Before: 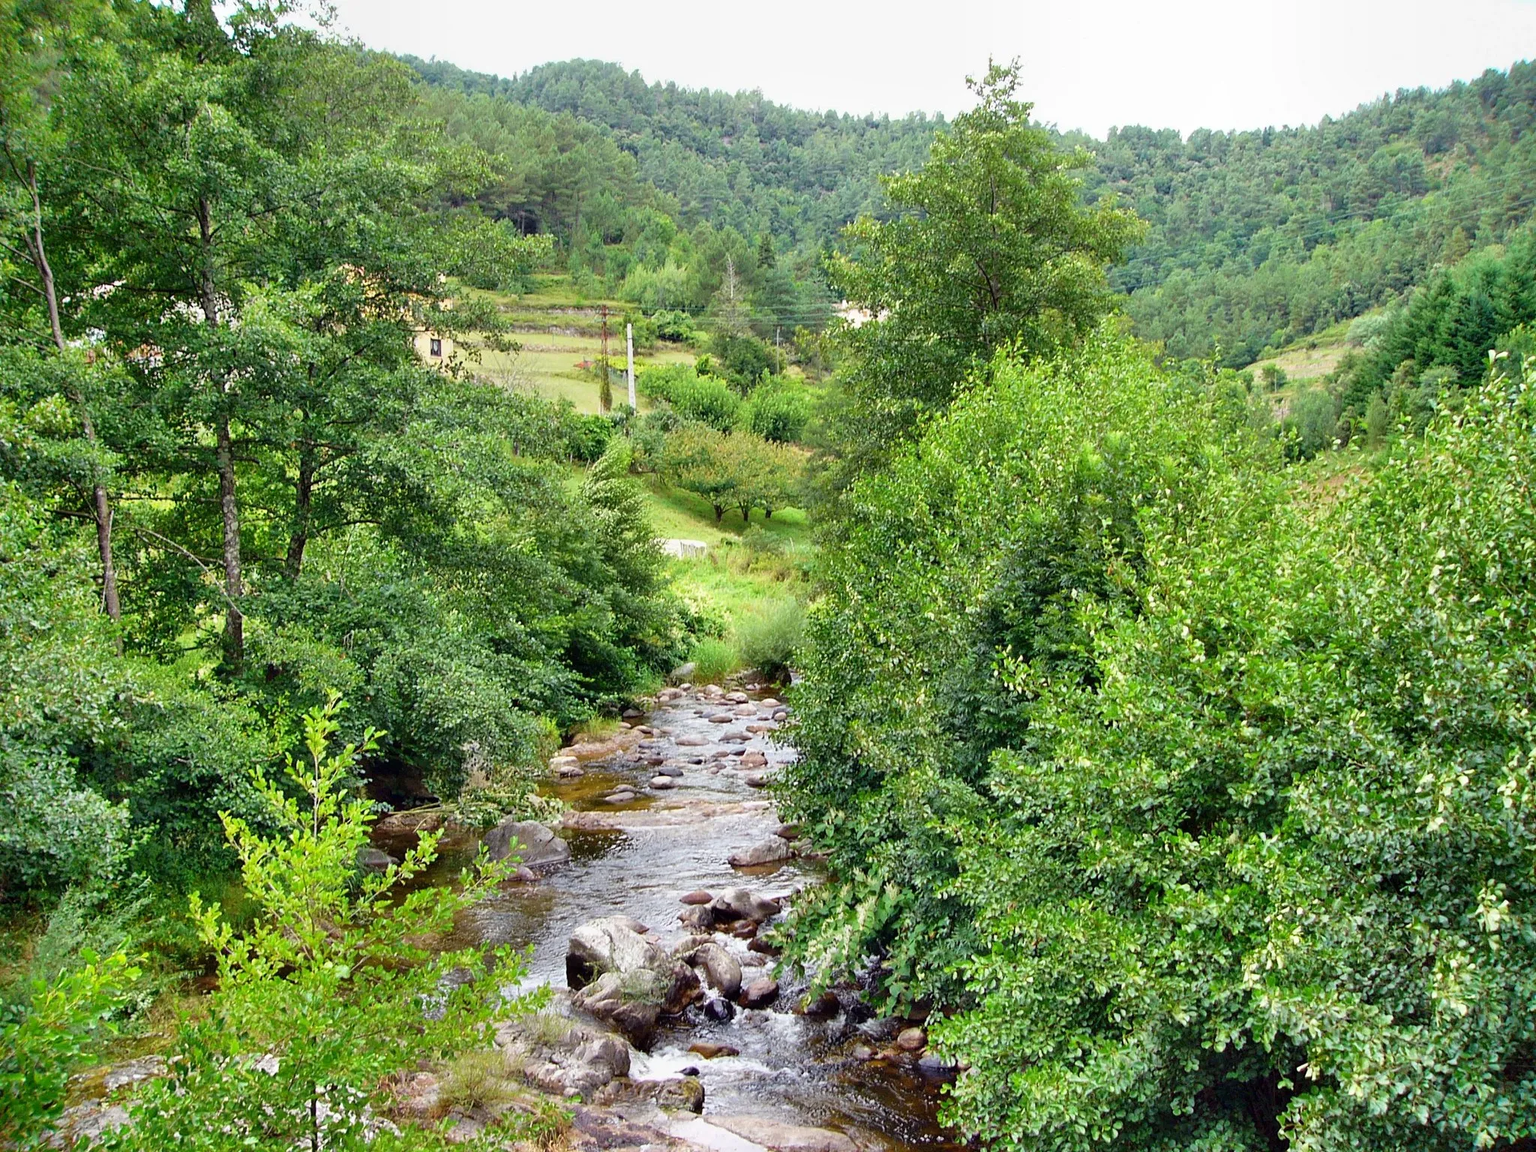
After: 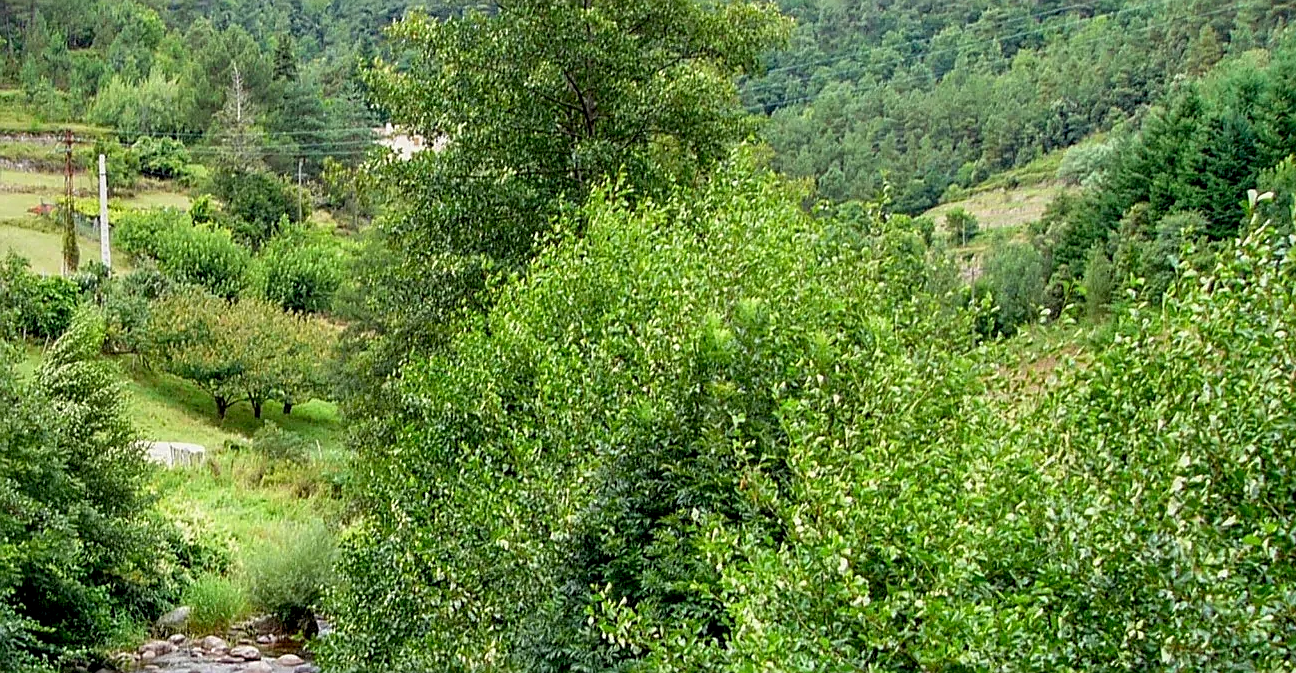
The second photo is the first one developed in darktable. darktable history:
local contrast: on, module defaults
crop: left 36.018%, top 18.085%, right 0.696%, bottom 38.056%
sharpen: on, module defaults
exposure: black level correction 0.006, exposure -0.221 EV, compensate exposure bias true, compensate highlight preservation false
